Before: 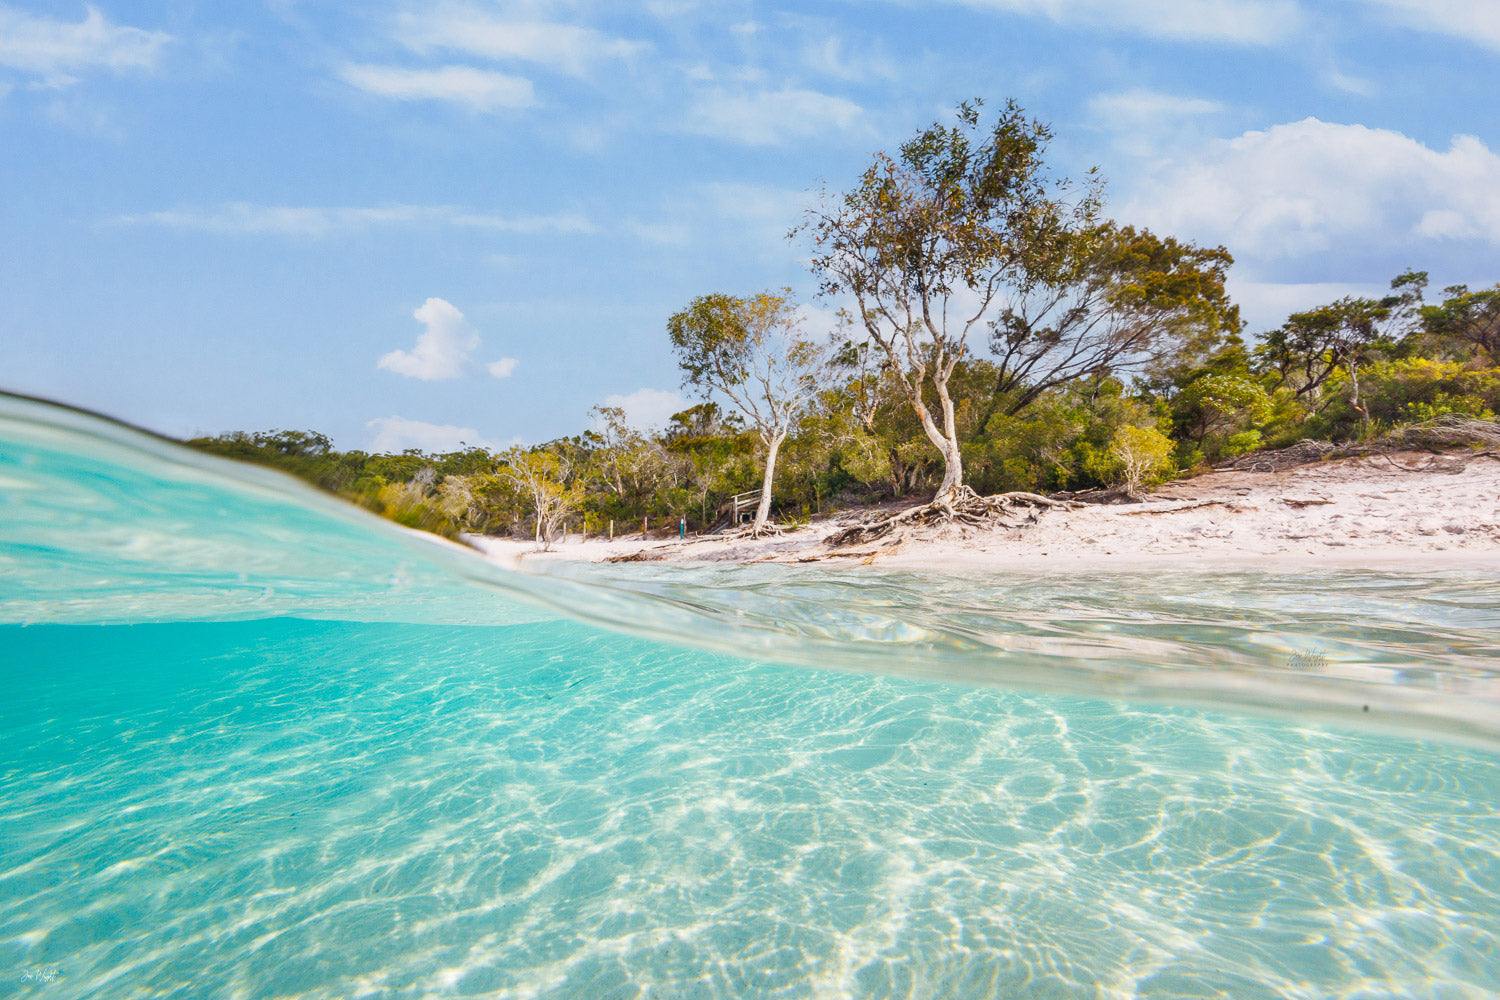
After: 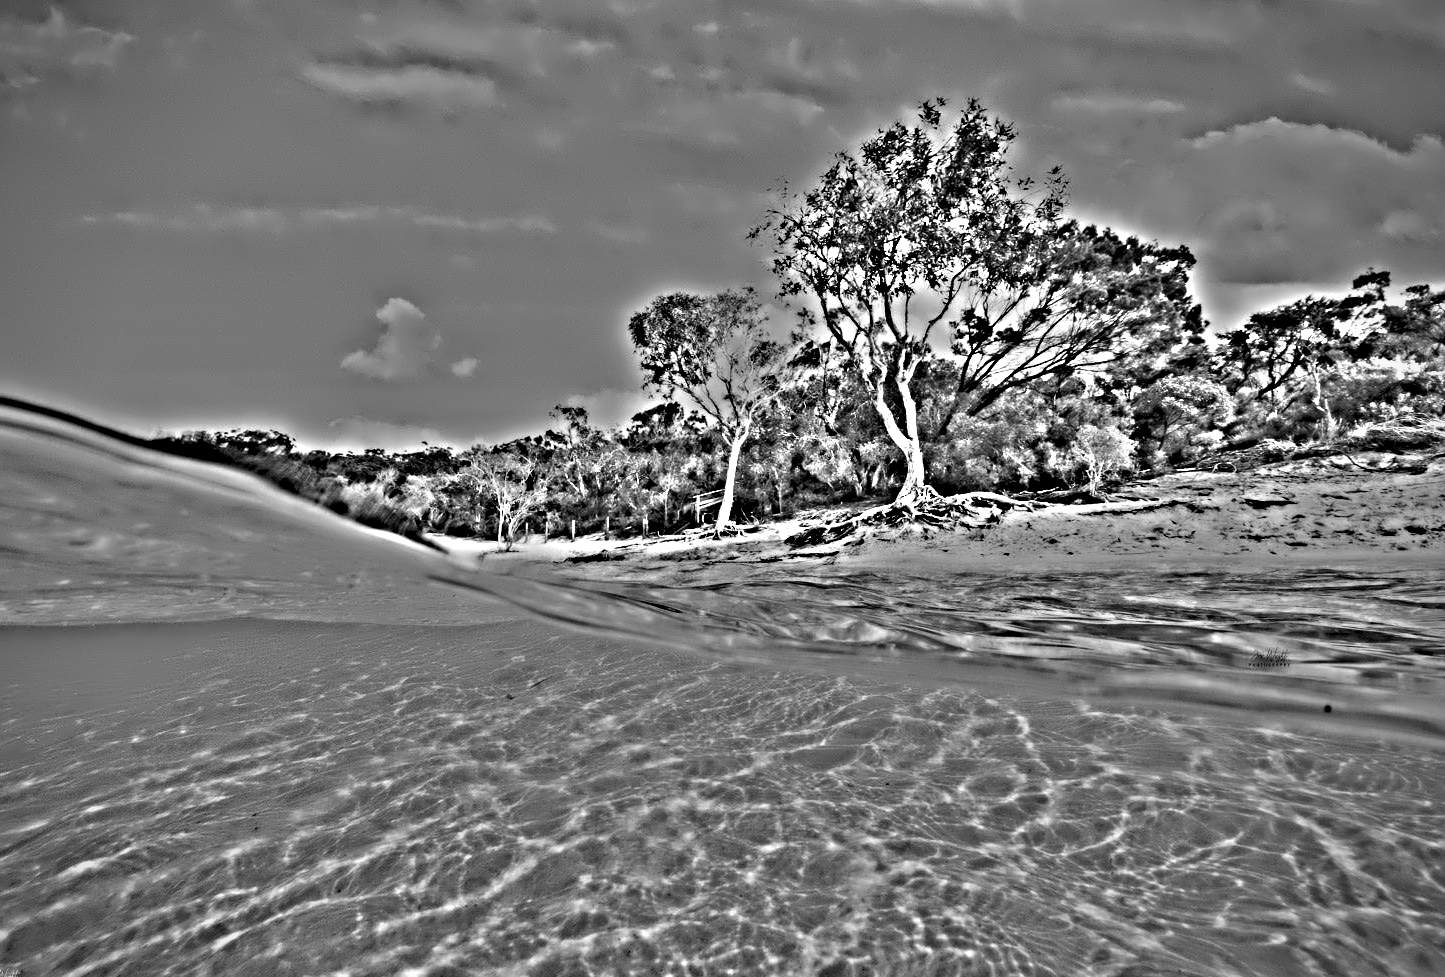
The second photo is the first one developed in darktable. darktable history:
crop and rotate: left 2.536%, right 1.107%, bottom 2.246%
color balance: output saturation 110%
vignetting: fall-off start 88.53%, fall-off radius 44.2%, saturation 0.376, width/height ratio 1.161
highpass: on, module defaults
contrast equalizer: y [[0.783, 0.666, 0.575, 0.77, 0.556, 0.501], [0.5 ×6], [0.5 ×6], [0, 0.02, 0.272, 0.399, 0.062, 0], [0 ×6]]
